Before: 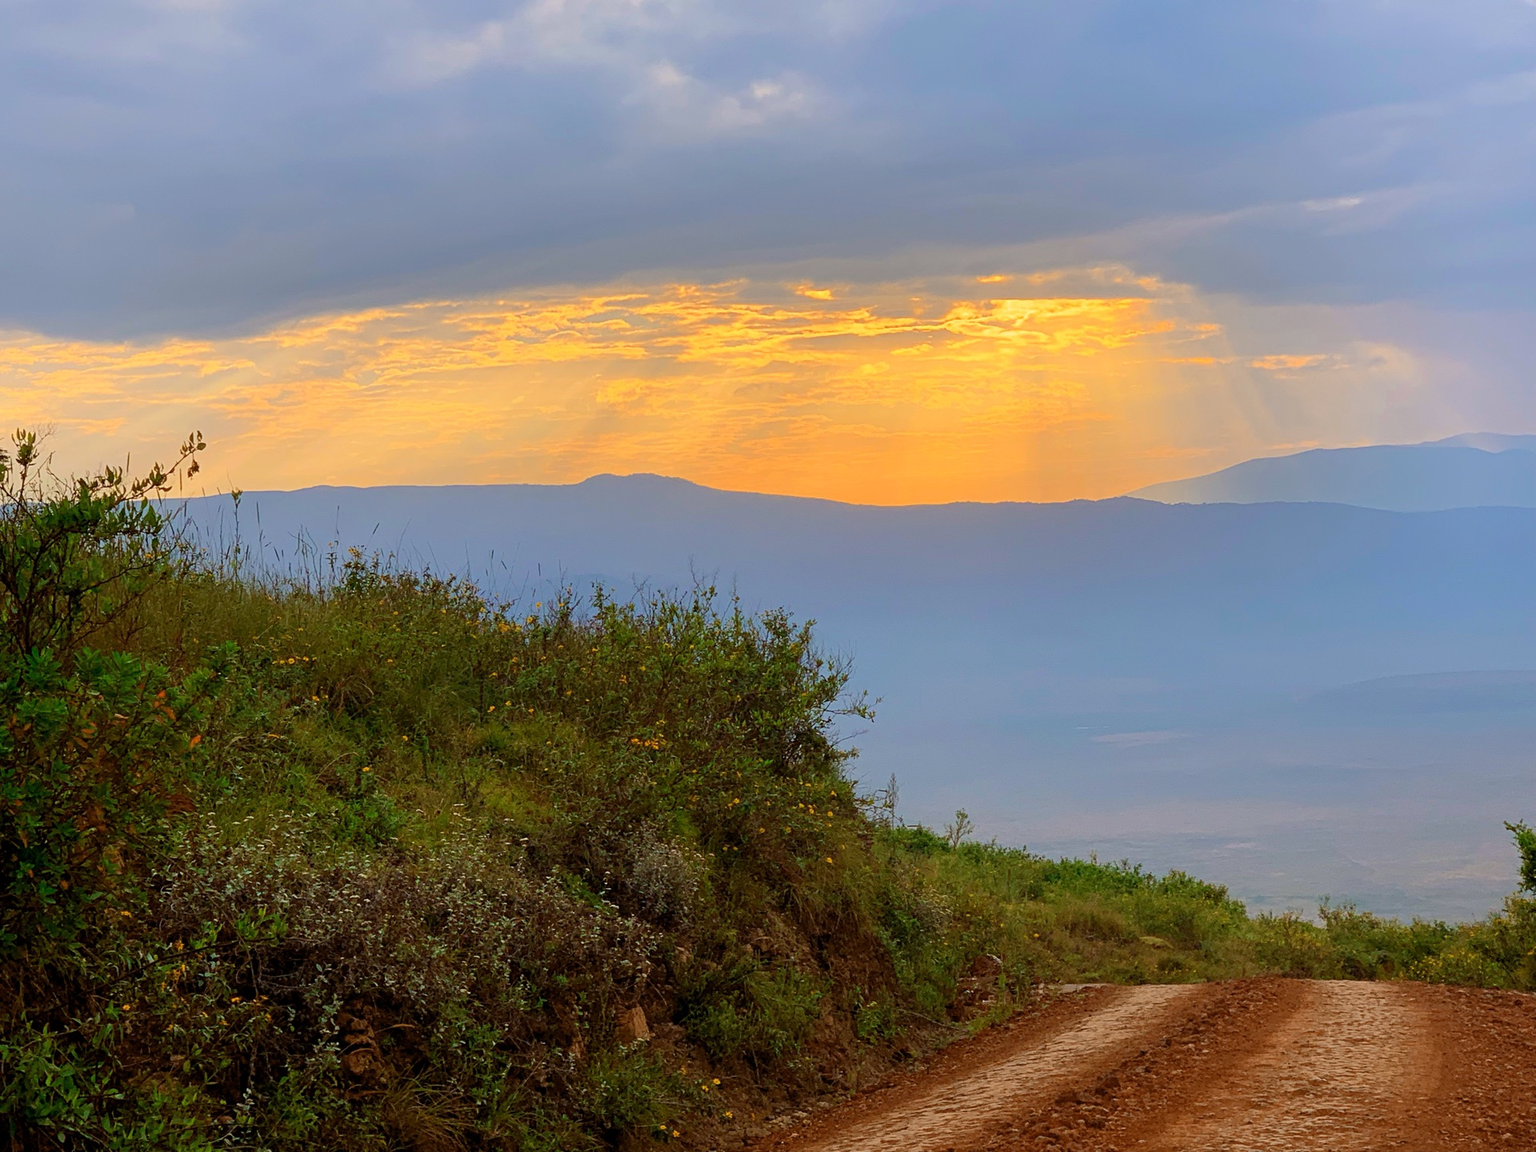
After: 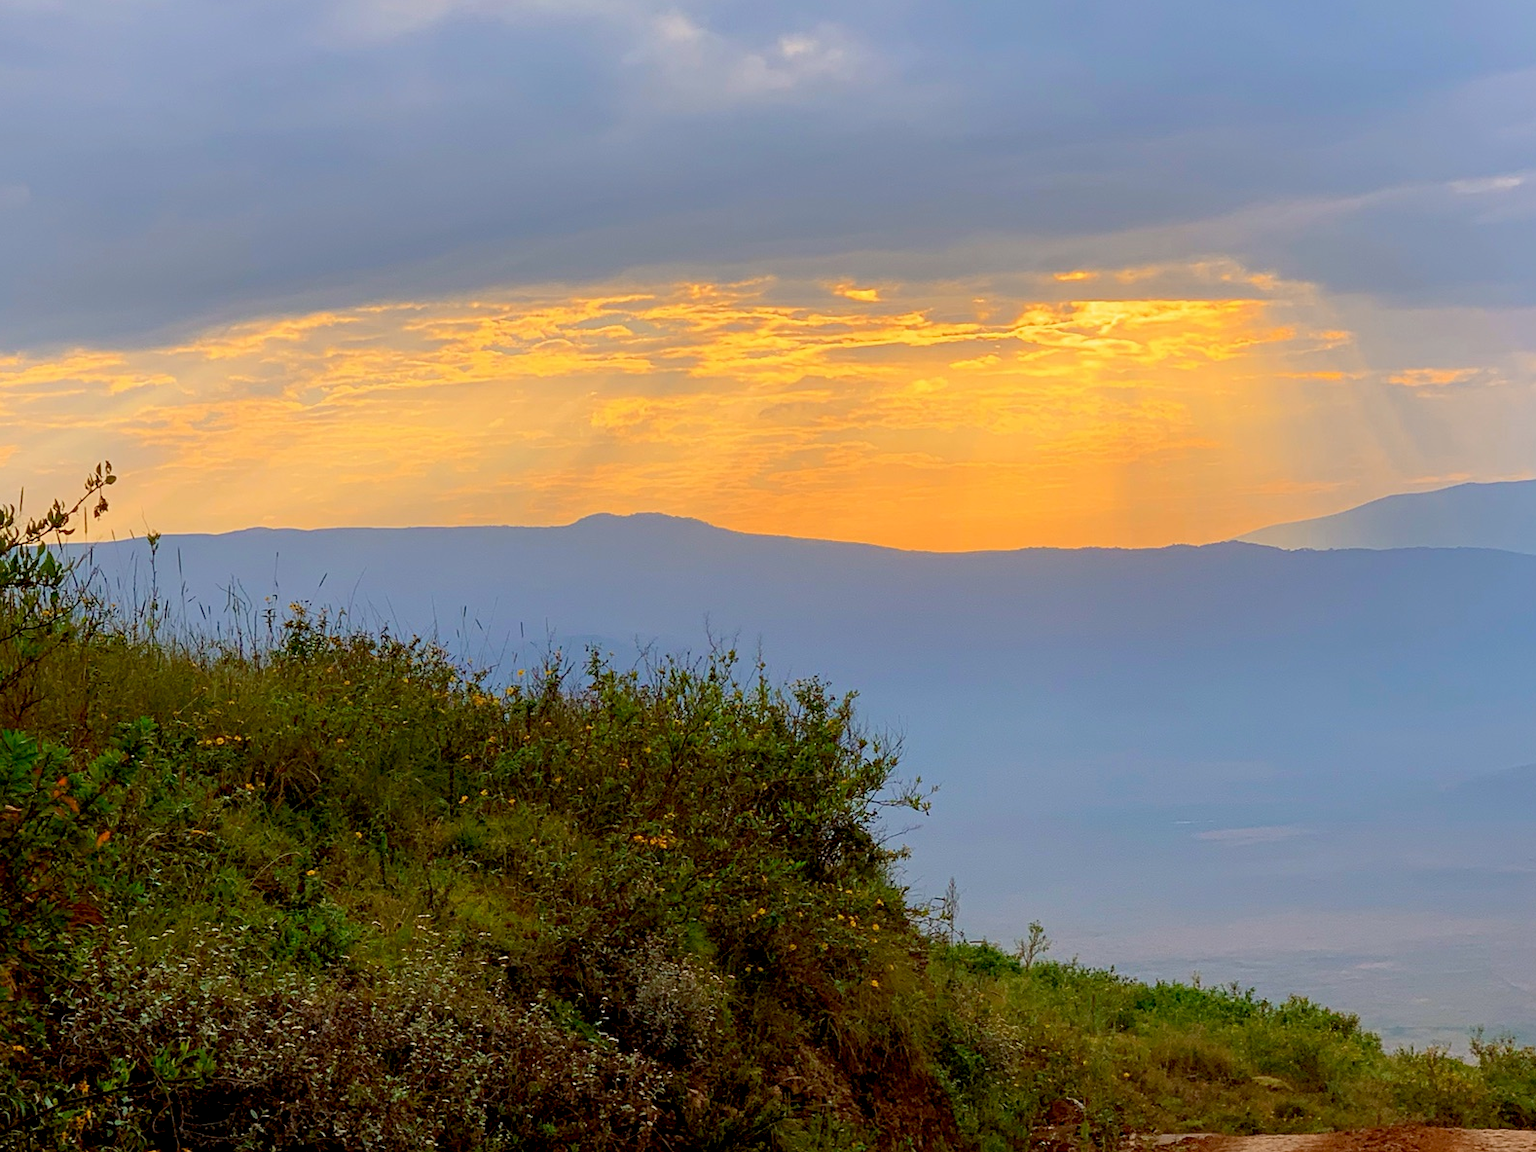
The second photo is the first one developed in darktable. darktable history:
crop and rotate: left 7.196%, top 4.574%, right 10.605%, bottom 13.178%
exposure: black level correction 0.009, compensate highlight preservation false
